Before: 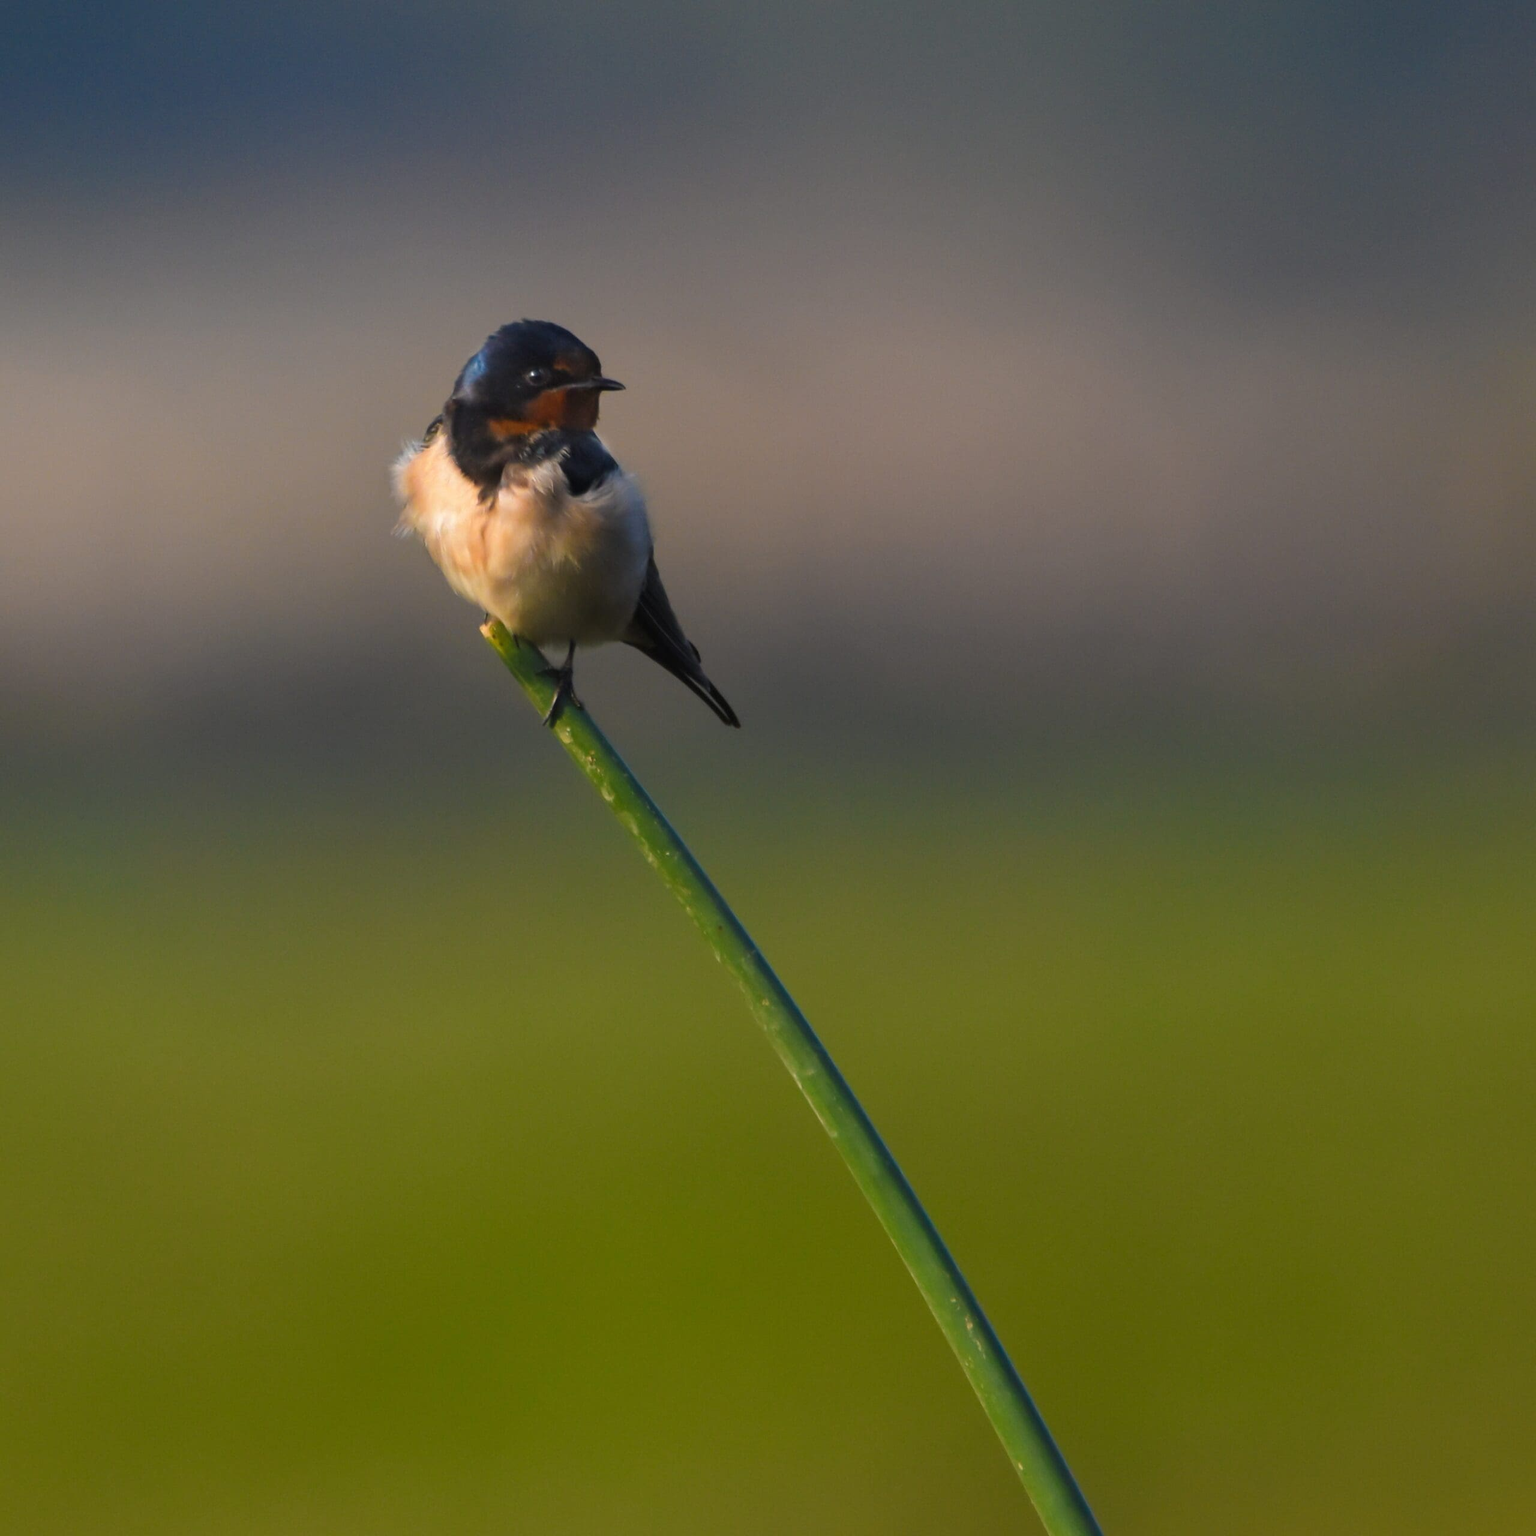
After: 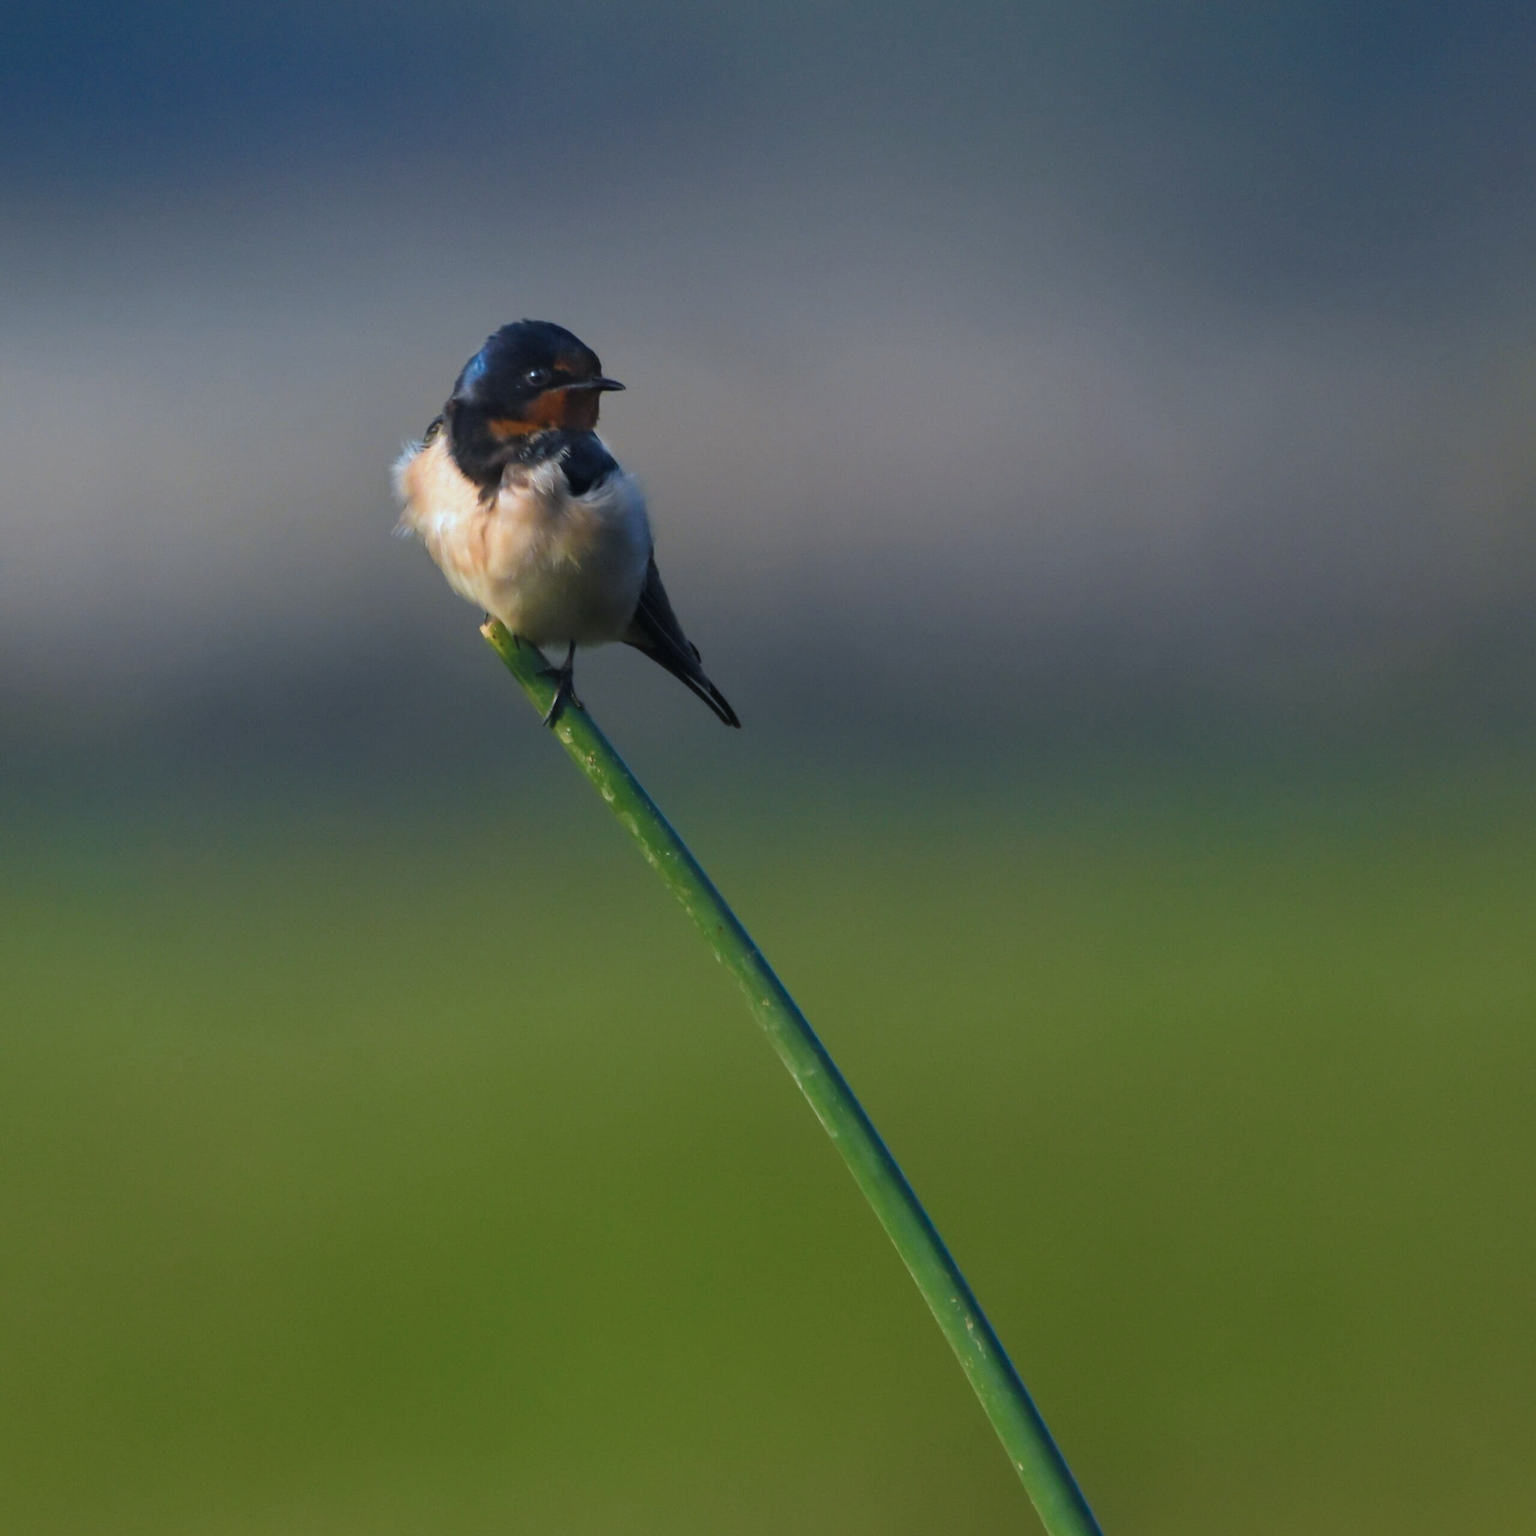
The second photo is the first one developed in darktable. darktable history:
color calibration: x 0.383, y 0.371, temperature 3888.97 K
contrast brightness saturation: saturation -0.086
